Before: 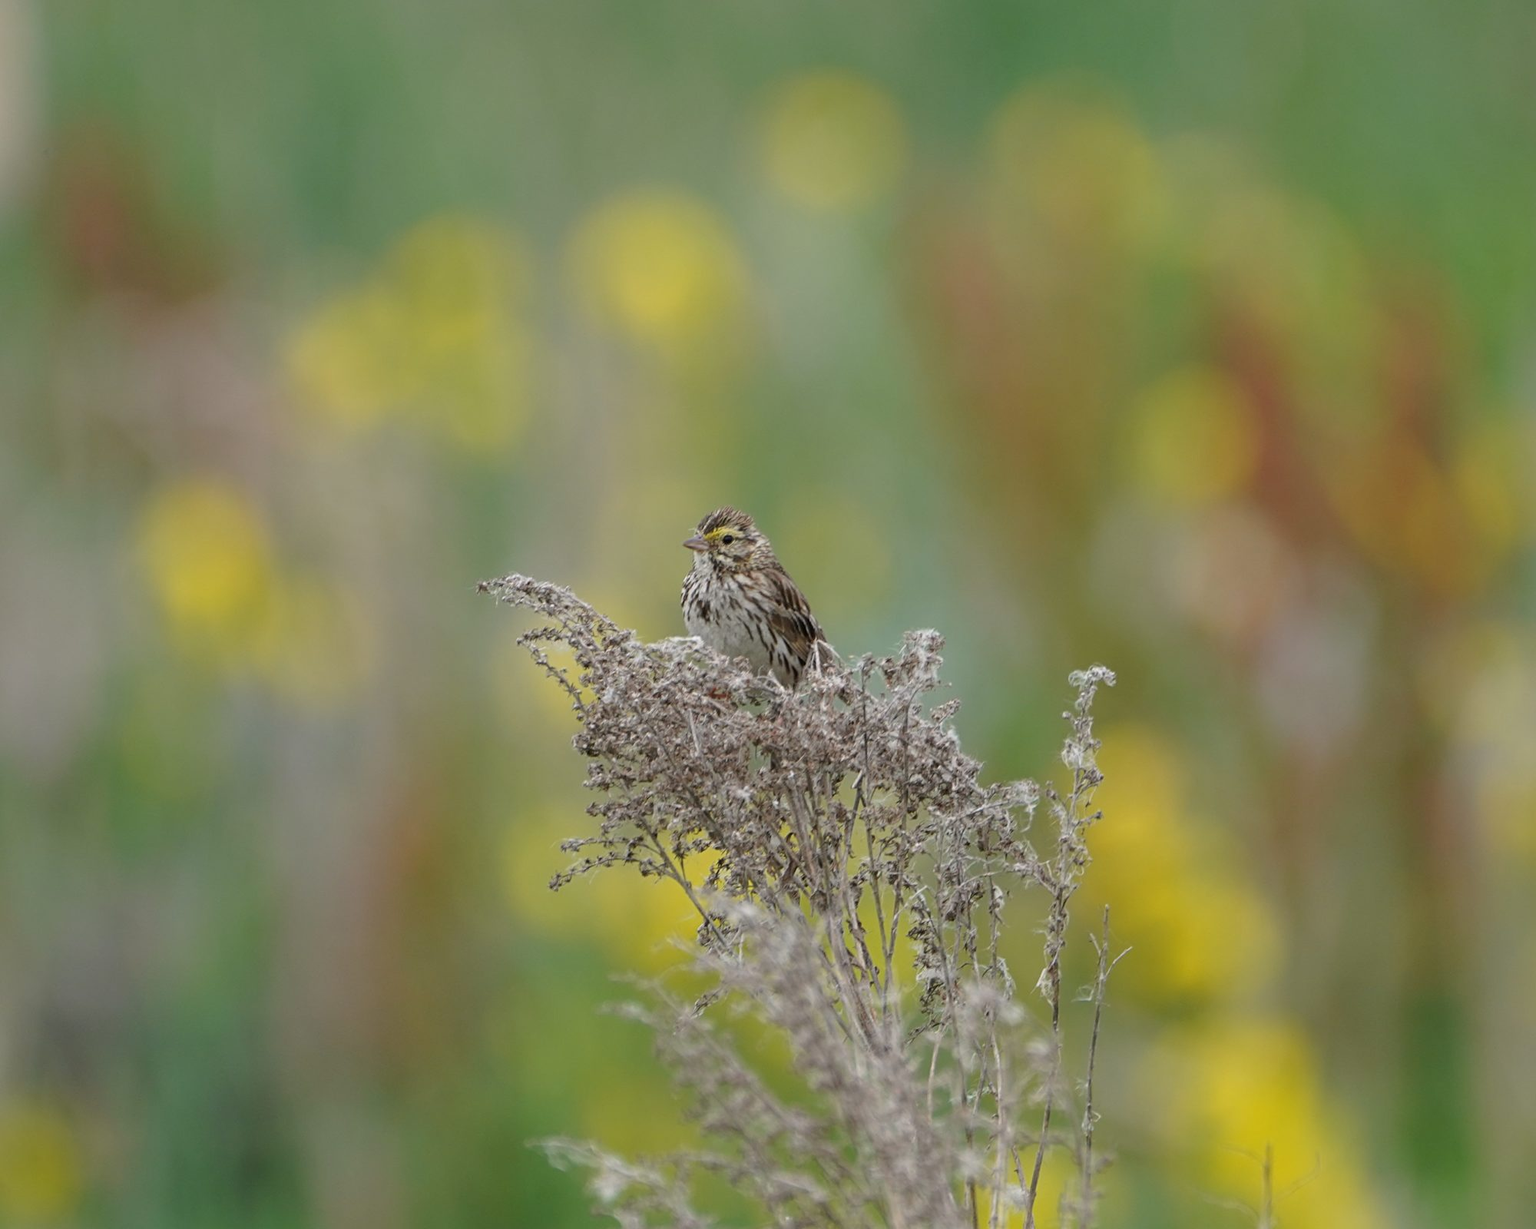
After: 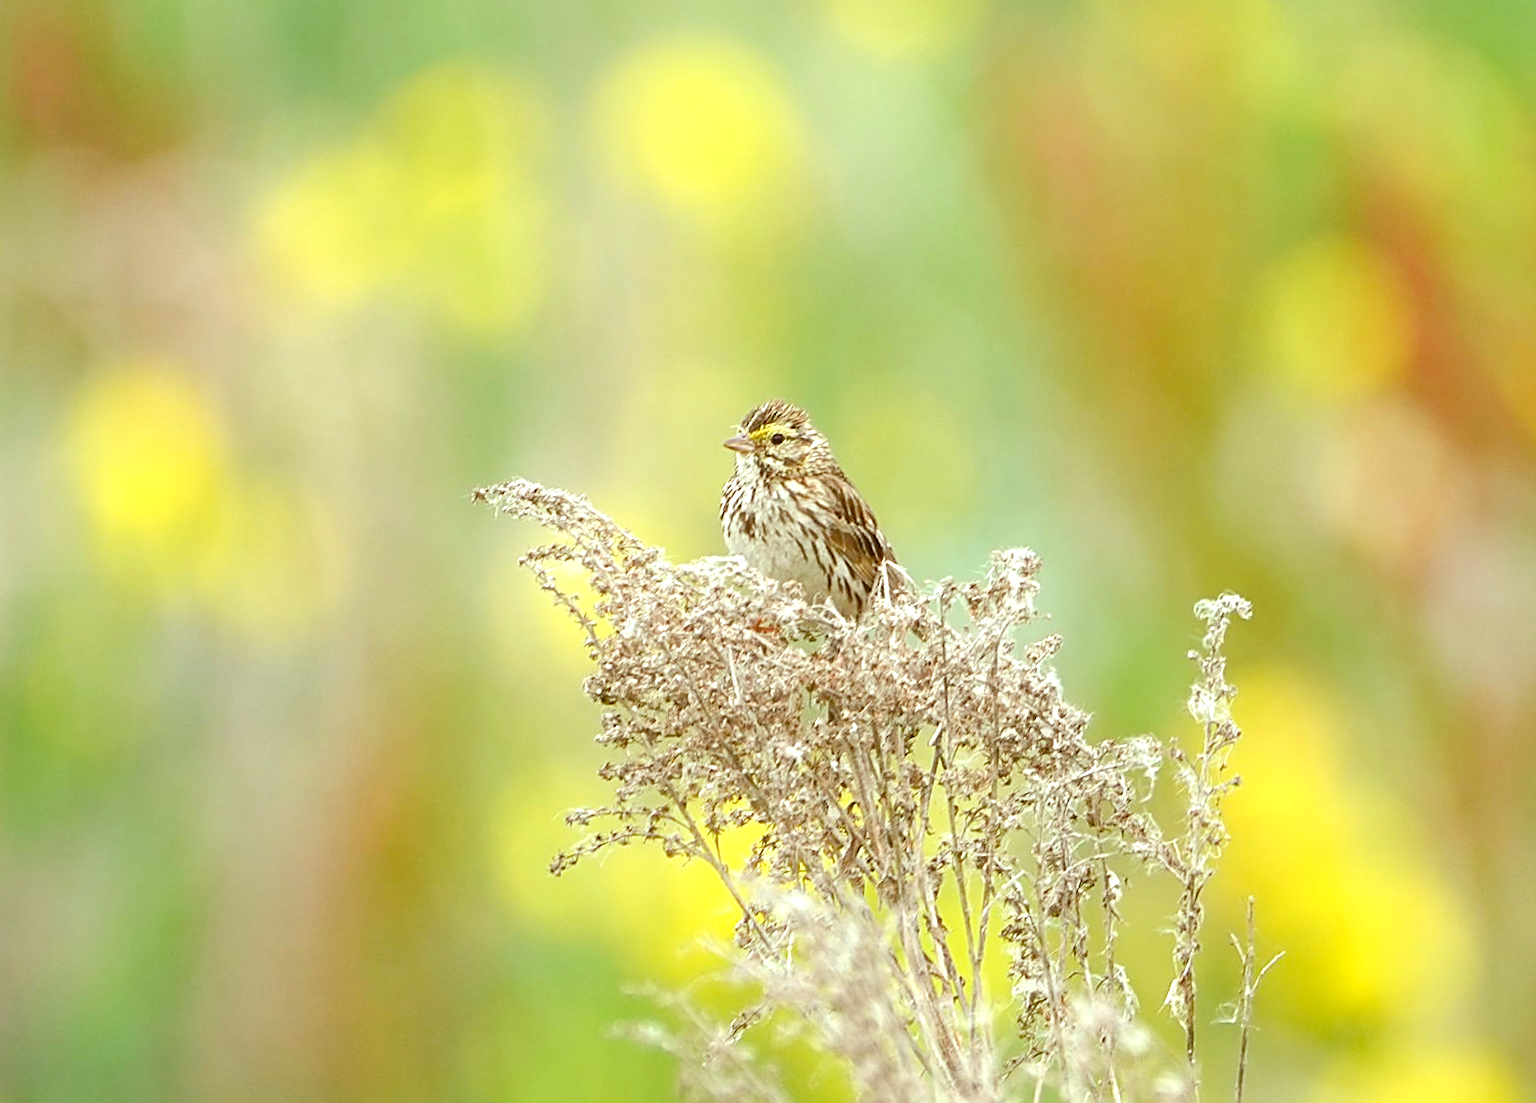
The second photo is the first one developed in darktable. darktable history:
exposure: black level correction 0, exposure 1.2 EV, compensate highlight preservation false
color correction: highlights a* -5.94, highlights b* 9.48, shadows a* 10.12, shadows b* 23.94
crop and rotate: left 2.425%, top 11.305%, right 9.6%, bottom 15.08%
sharpen: on, module defaults
bloom: size 15%, threshold 97%, strength 7%
color balance rgb: perceptual saturation grading › global saturation 20%, perceptual saturation grading › highlights -25%, perceptual saturation grading › shadows 25%
rotate and perspective: rotation 0.215°, lens shift (vertical) -0.139, crop left 0.069, crop right 0.939, crop top 0.002, crop bottom 0.996
